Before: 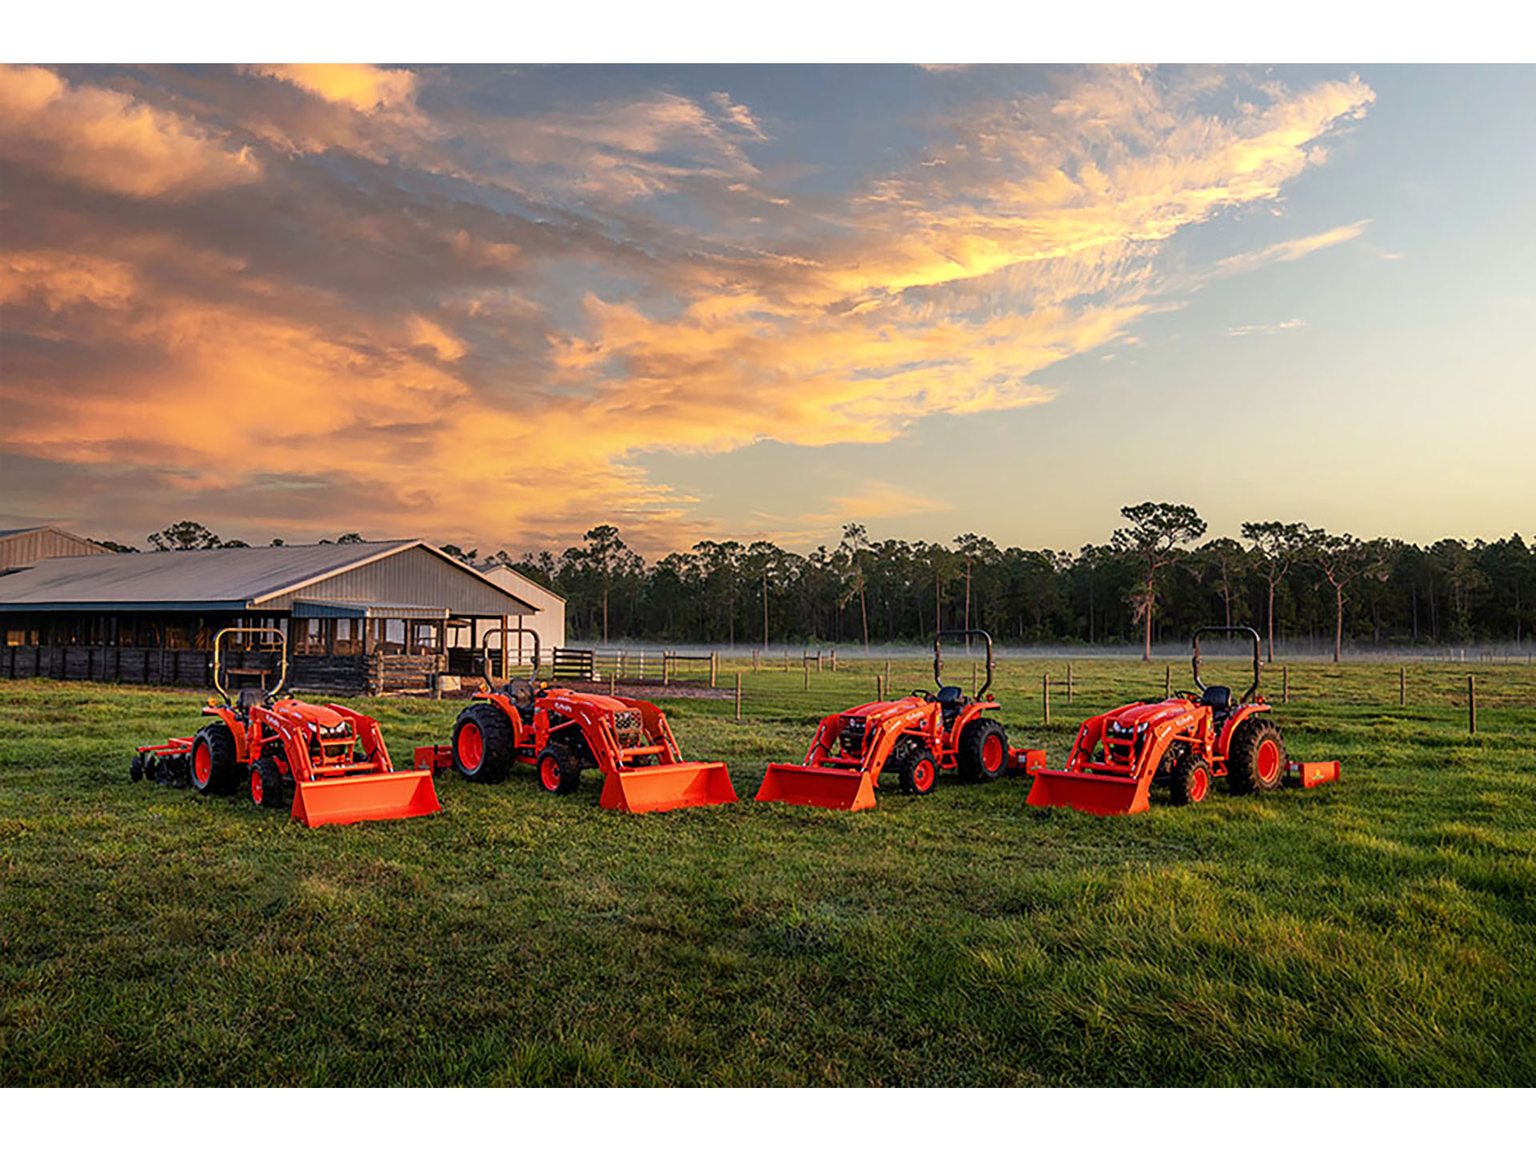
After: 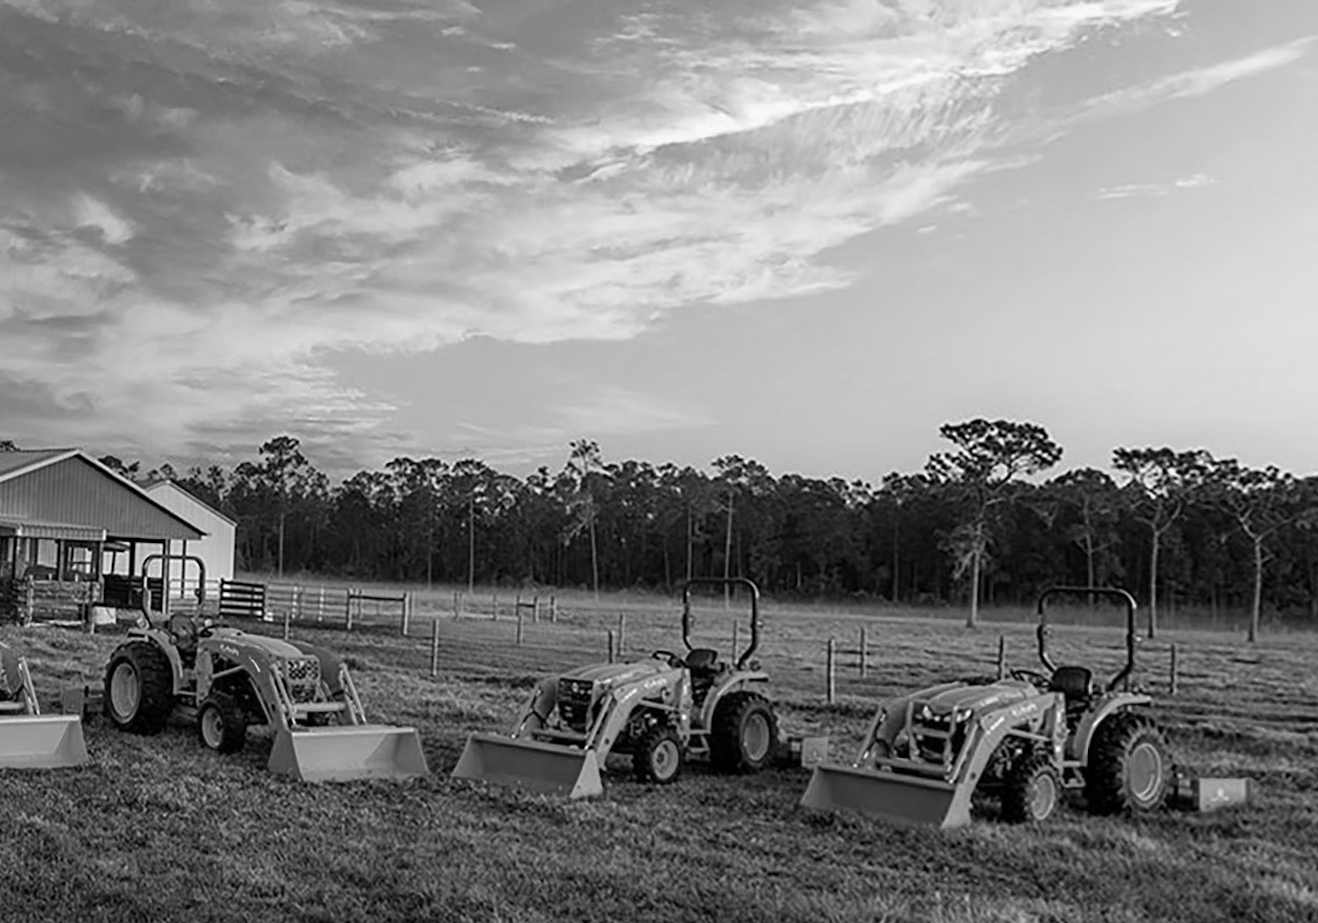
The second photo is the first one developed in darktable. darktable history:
rotate and perspective: rotation 1.69°, lens shift (vertical) -0.023, lens shift (horizontal) -0.291, crop left 0.025, crop right 0.988, crop top 0.092, crop bottom 0.842
crop and rotate: left 17.046%, top 10.659%, right 12.989%, bottom 14.553%
white balance: red 1.004, blue 1.096
monochrome: a 32, b 64, size 2.3
